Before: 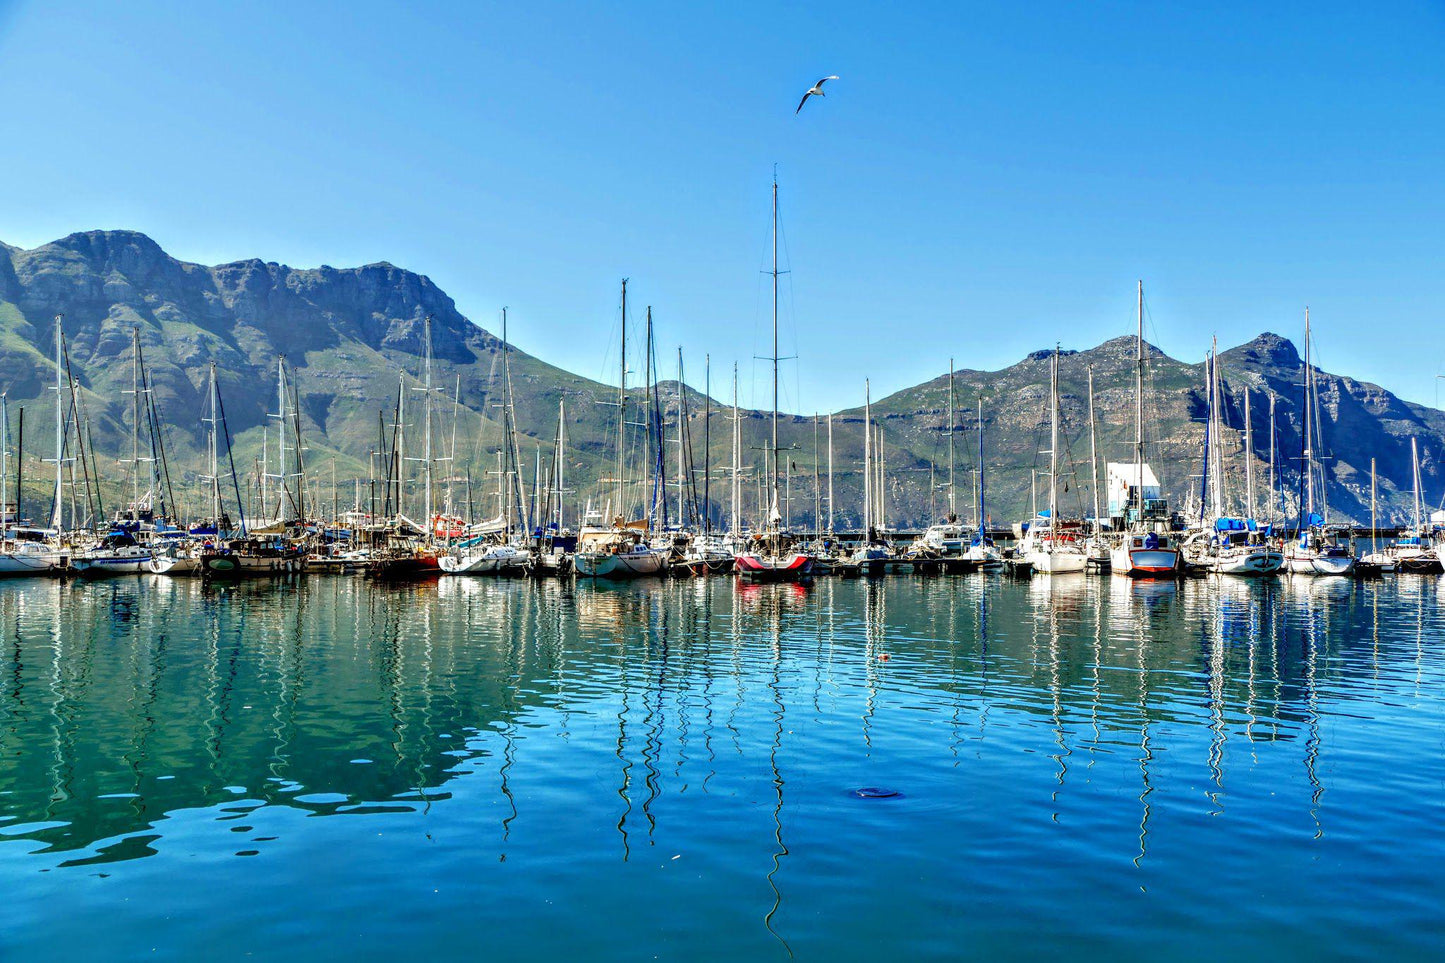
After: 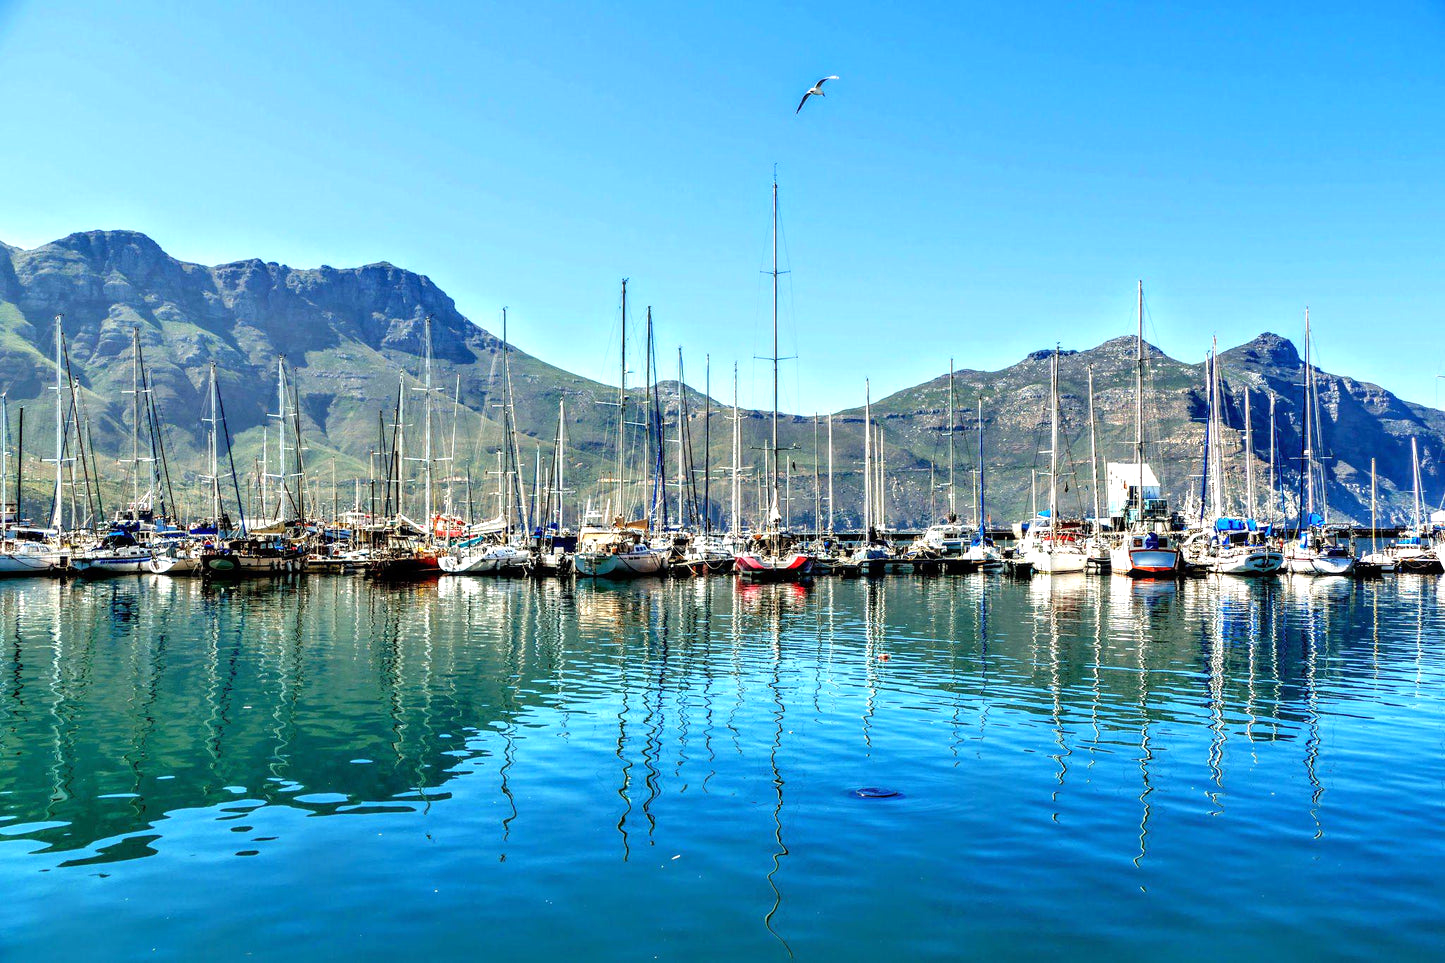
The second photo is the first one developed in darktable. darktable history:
tone equalizer: -8 EV -0.391 EV, -7 EV -0.429 EV, -6 EV -0.314 EV, -5 EV -0.186 EV, -3 EV 0.204 EV, -2 EV 0.336 EV, -1 EV 0.393 EV, +0 EV 0.444 EV
